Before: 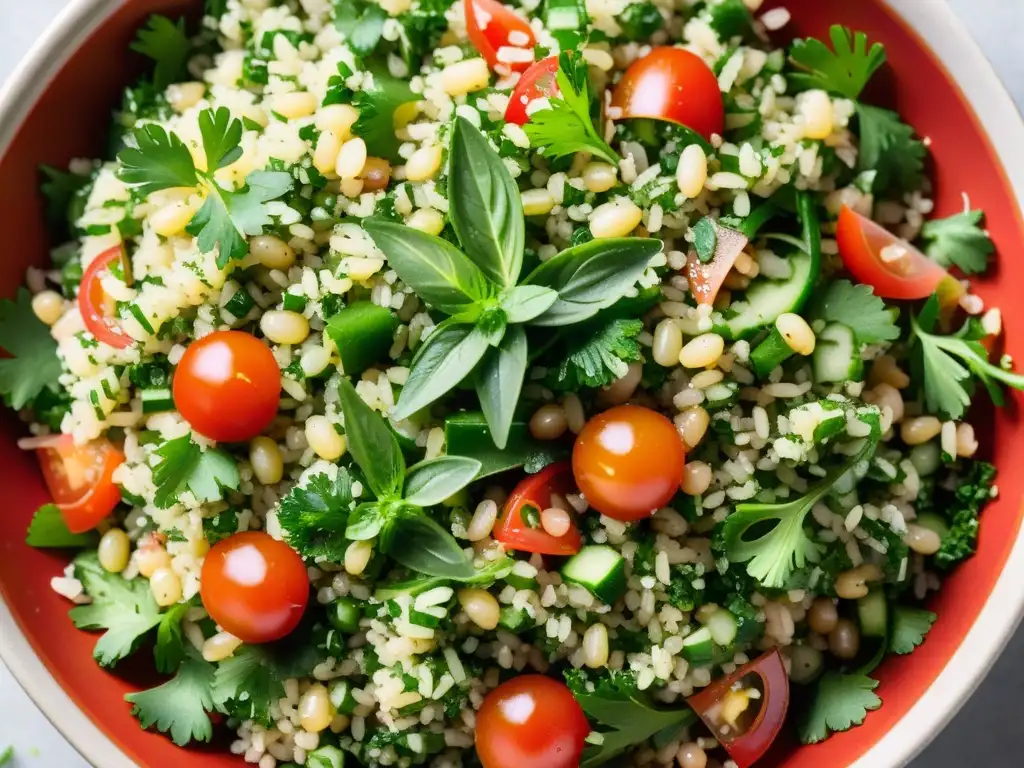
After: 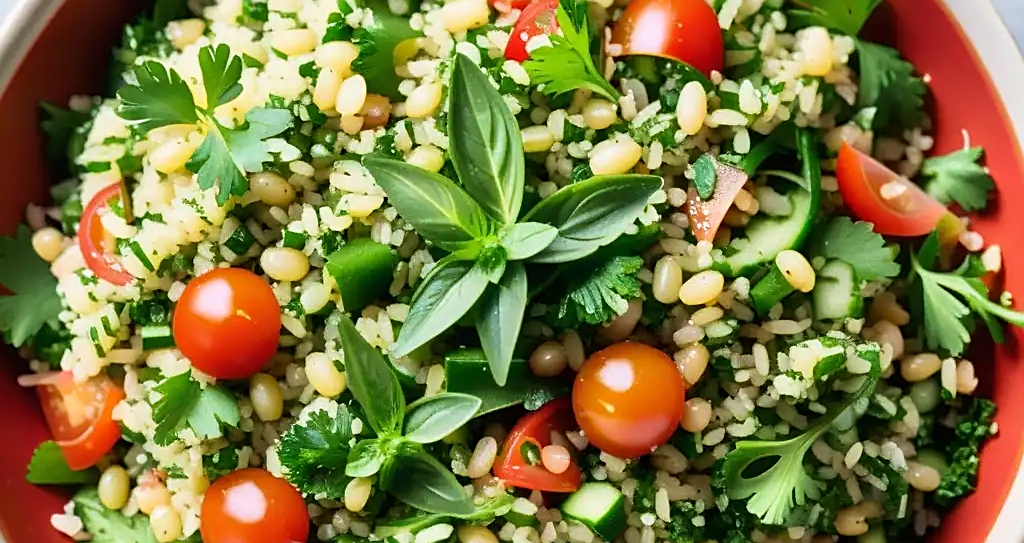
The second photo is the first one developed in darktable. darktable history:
crop and rotate: top 8.293%, bottom 20.996%
sharpen: on, module defaults
velvia: strength 27%
exposure: compensate highlight preservation false
